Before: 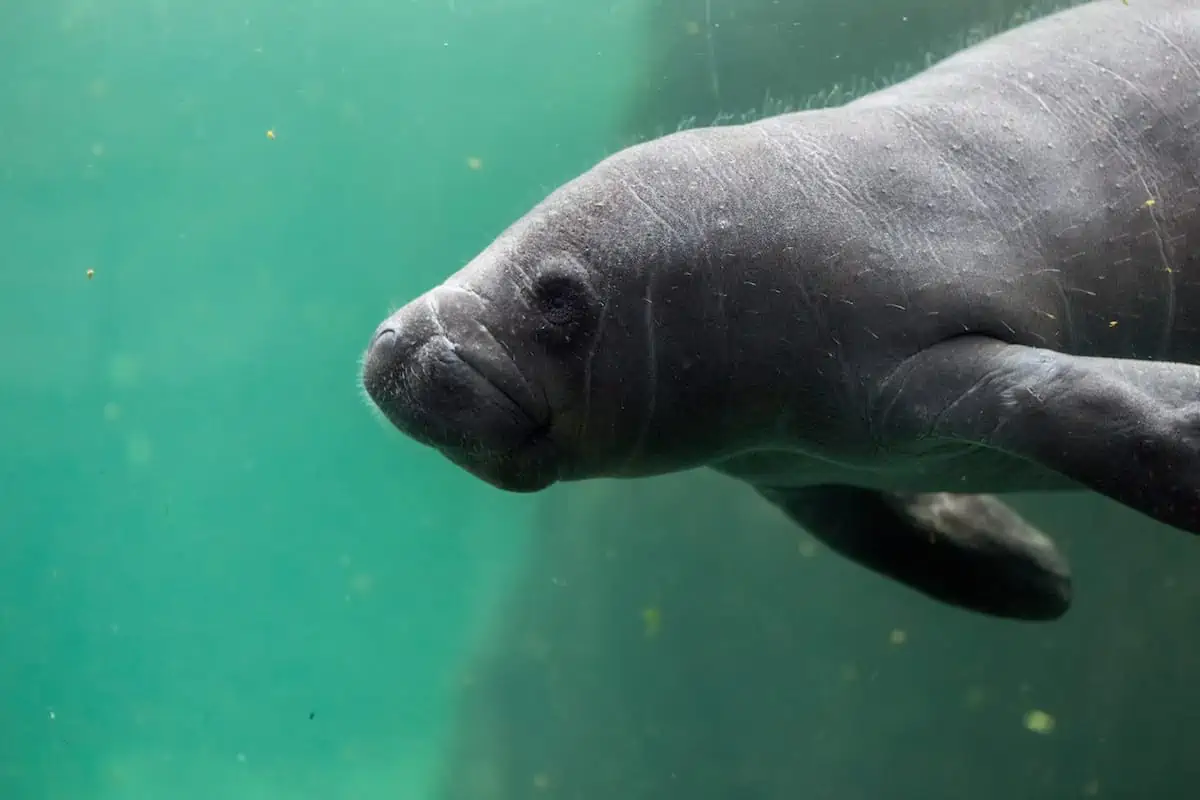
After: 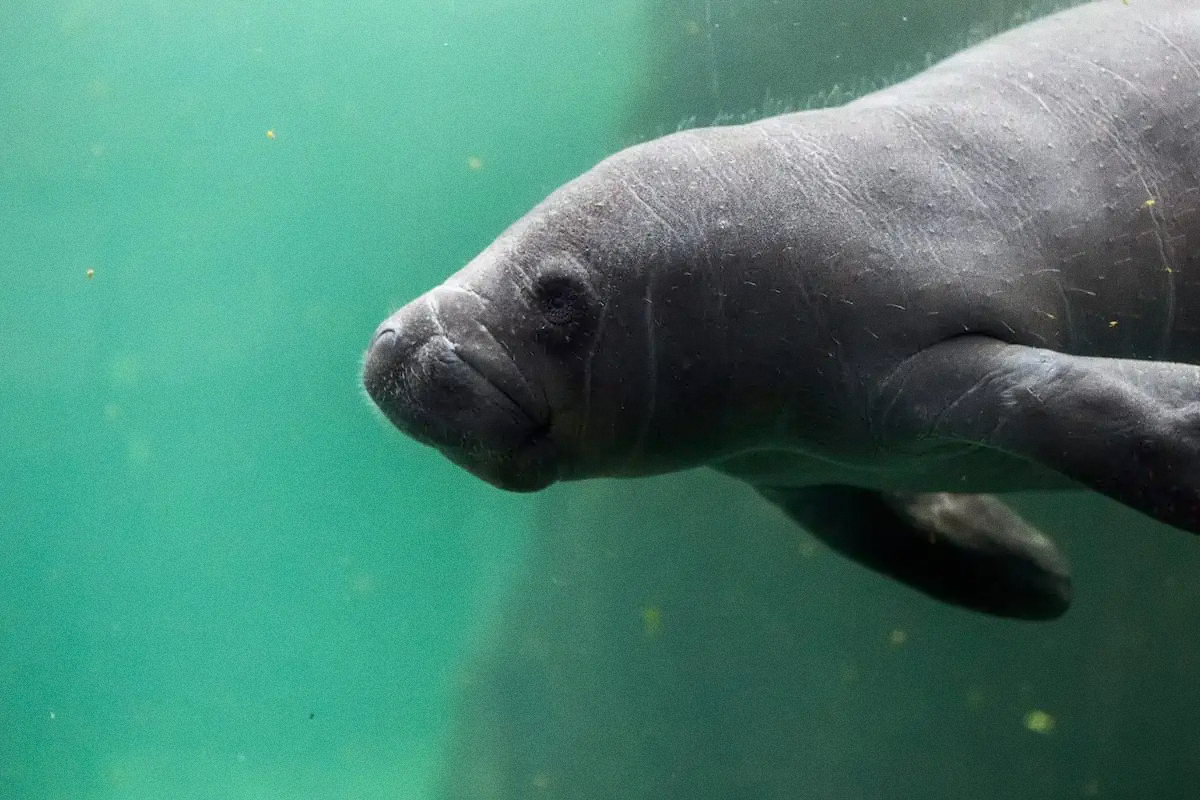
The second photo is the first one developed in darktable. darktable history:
shadows and highlights: shadows -40.15, highlights 62.88, soften with gaussian
grain: coarseness 0.09 ISO
